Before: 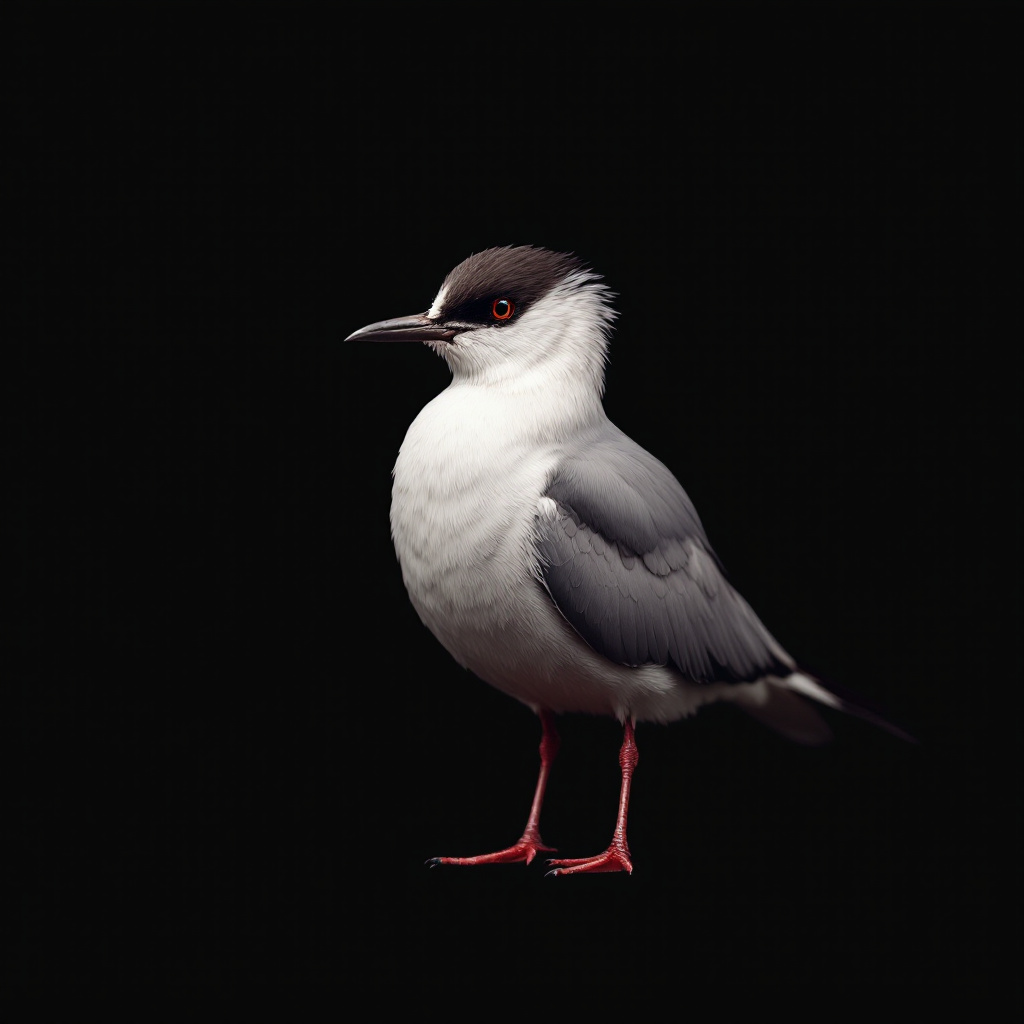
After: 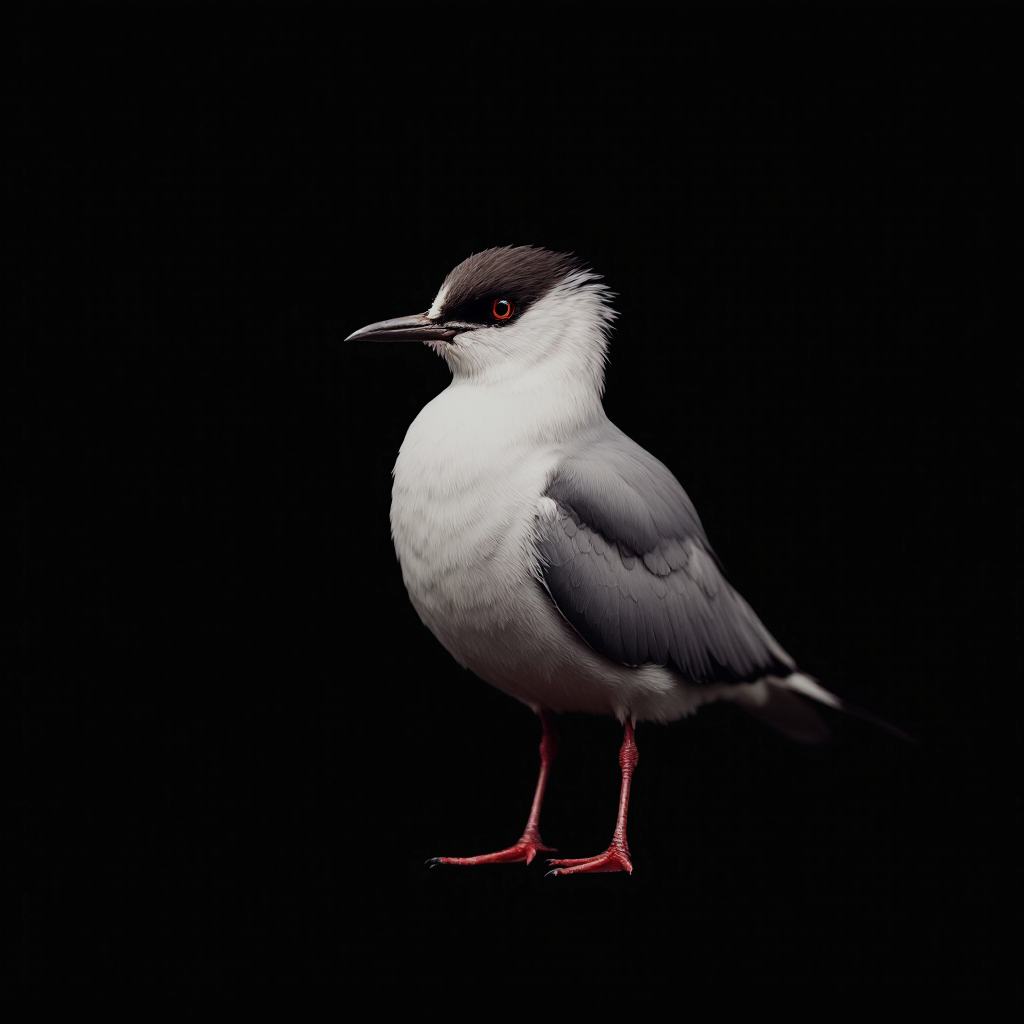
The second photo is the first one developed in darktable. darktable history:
filmic rgb: black relative exposure -16 EV, white relative exposure 4.97 EV, hardness 6.25
white balance: emerald 1
